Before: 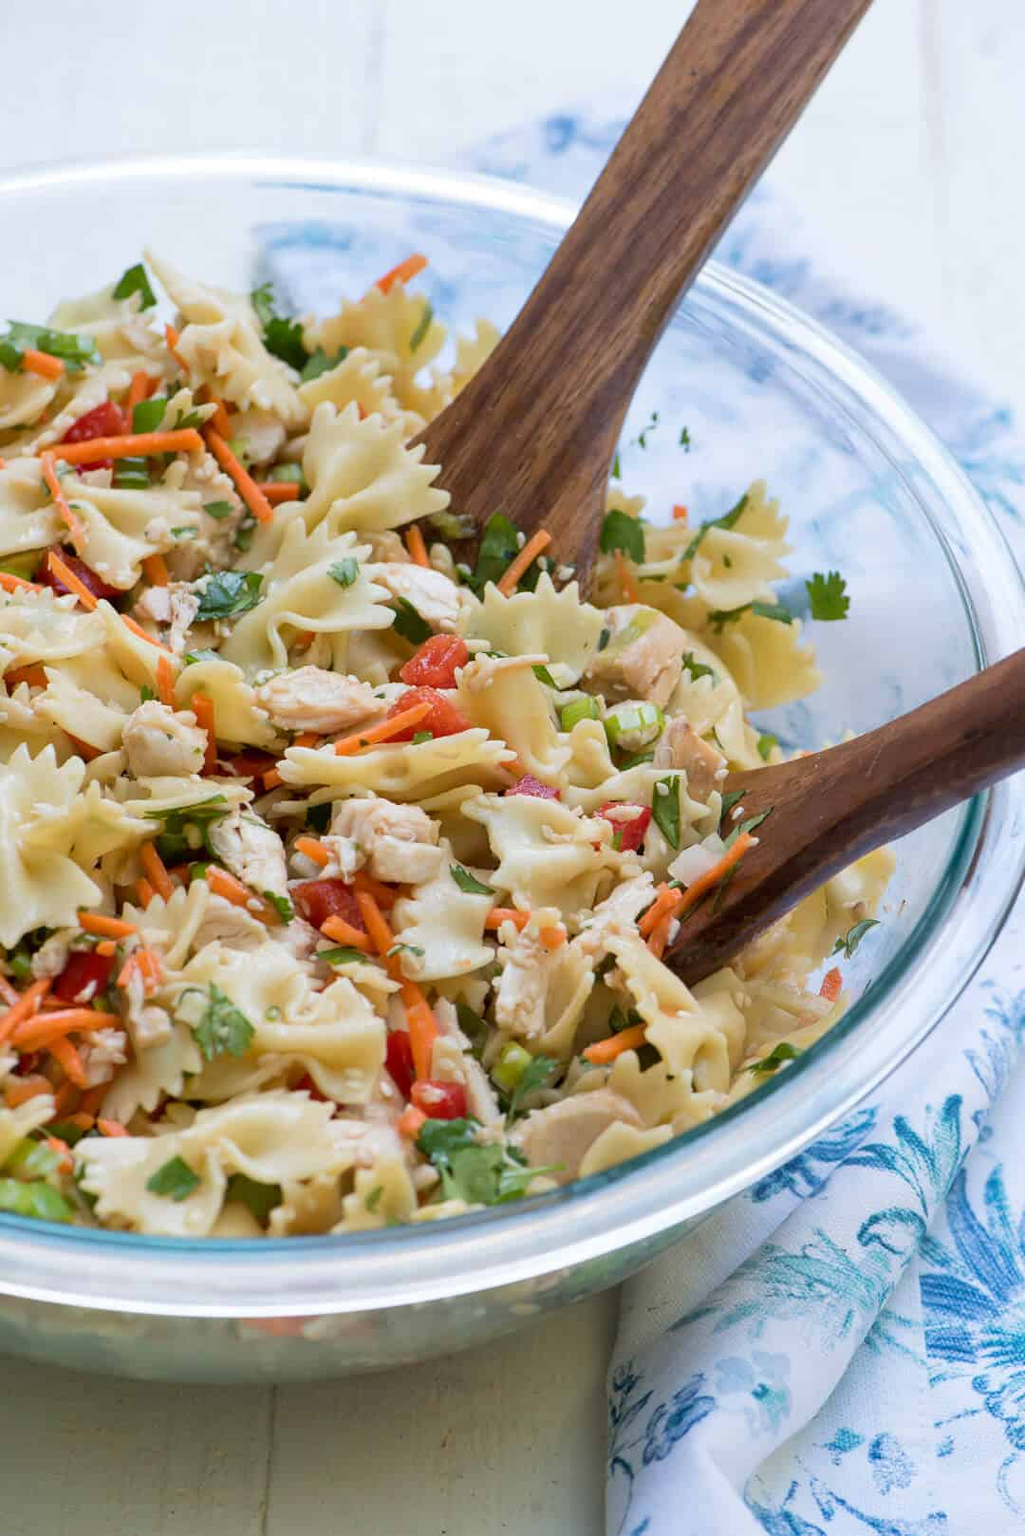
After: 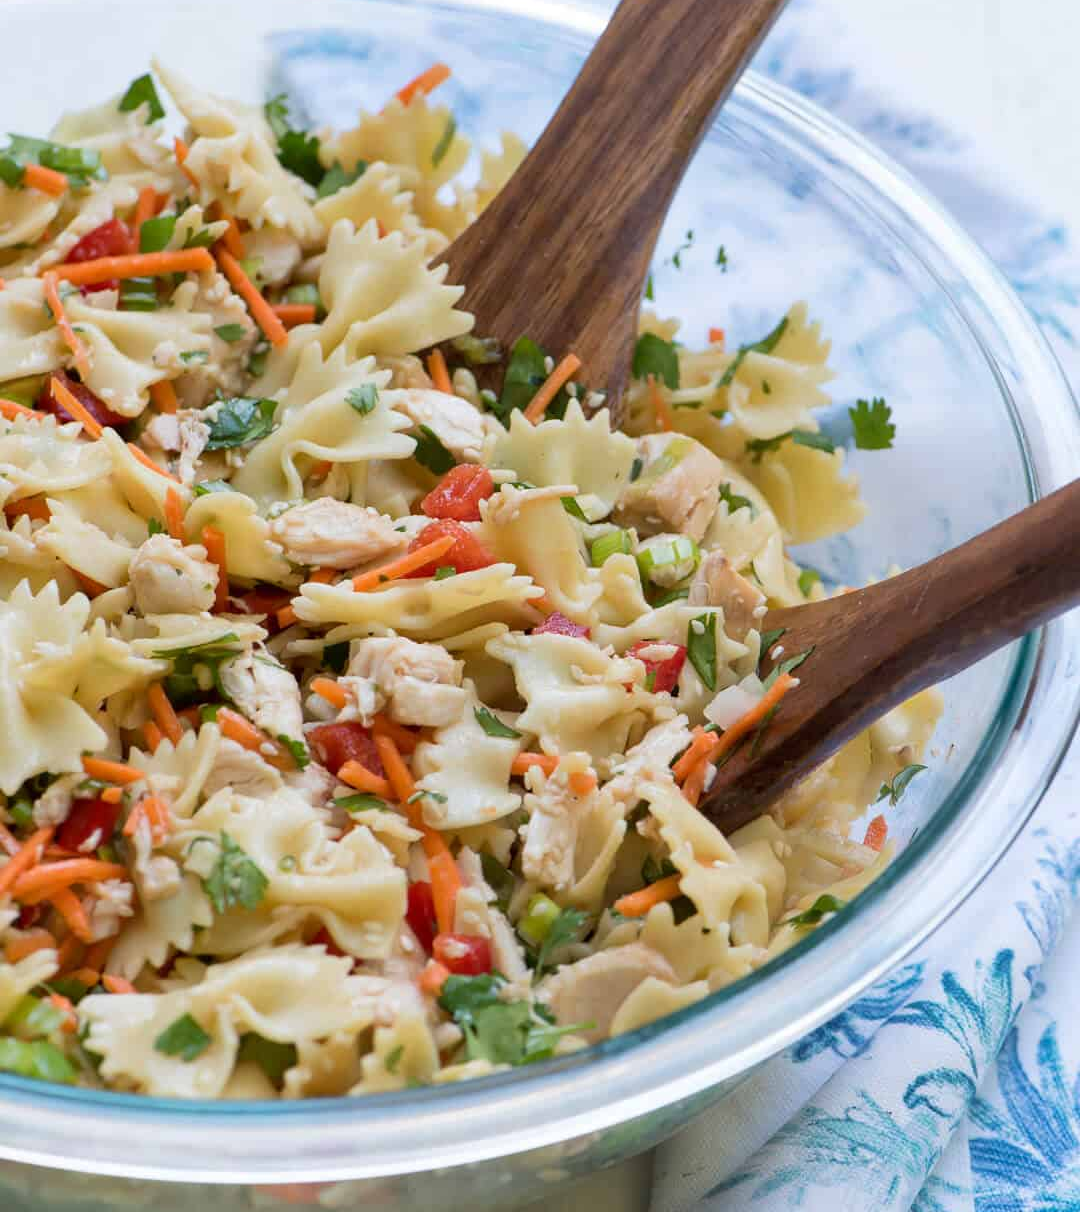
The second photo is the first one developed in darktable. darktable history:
crop and rotate: top 12.641%, bottom 12.404%
